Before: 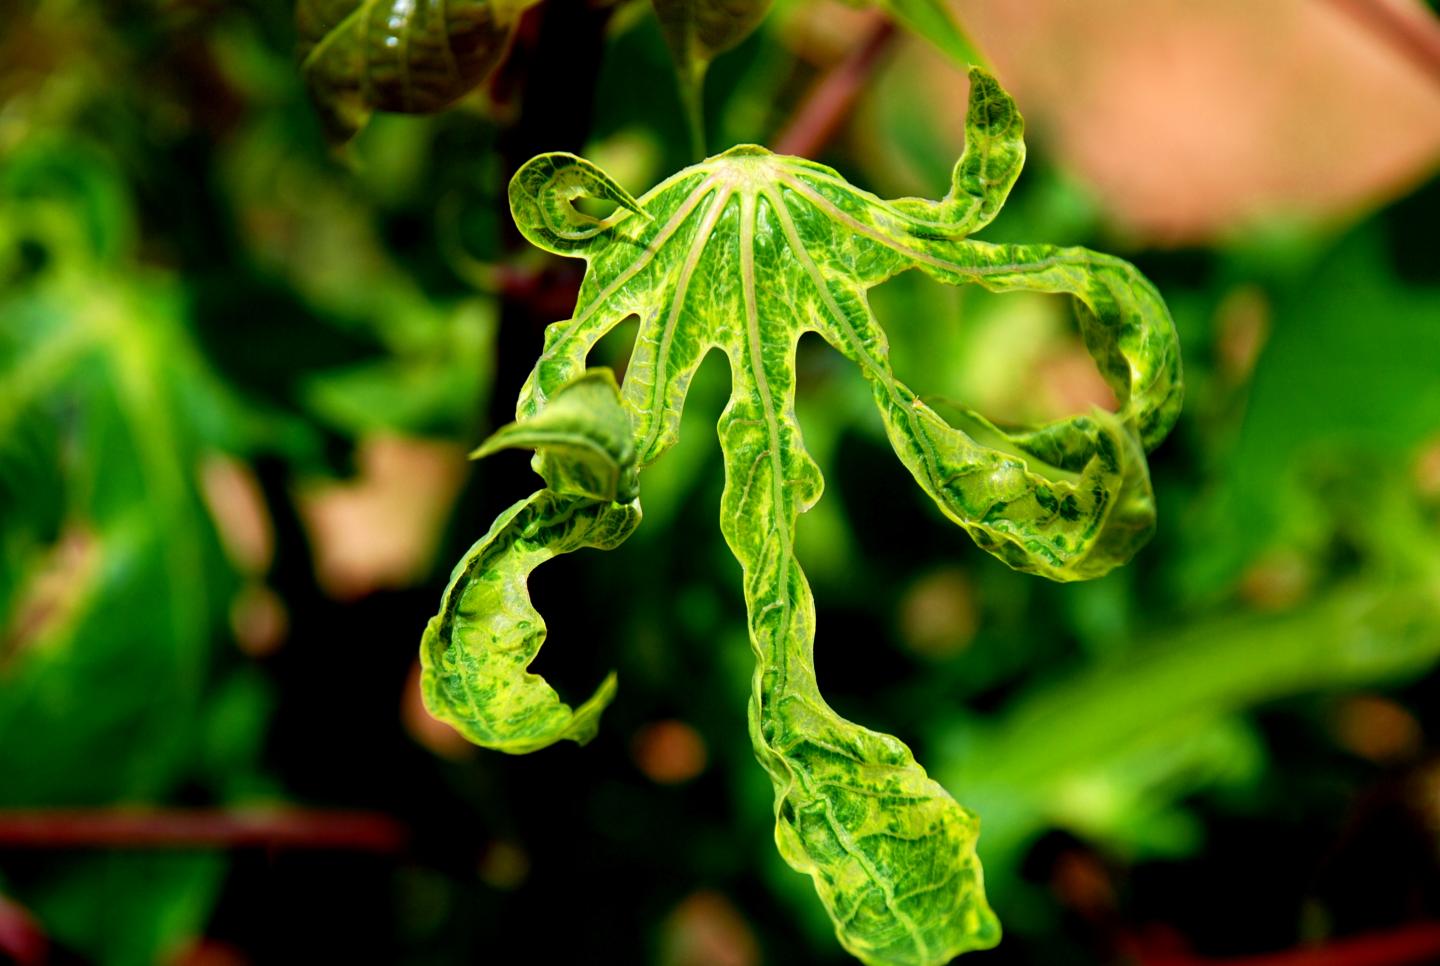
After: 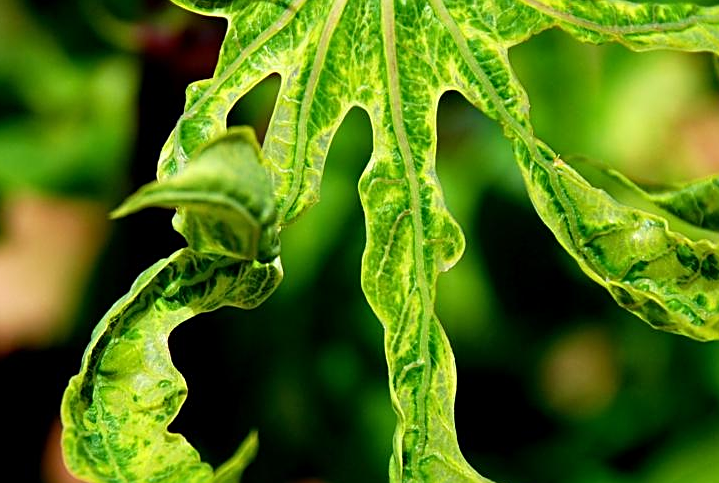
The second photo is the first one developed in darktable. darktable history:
crop: left 25%, top 25%, right 25%, bottom 25%
sharpen: on, module defaults
white balance: red 0.982, blue 1.018
local contrast: mode bilateral grid, contrast 15, coarseness 36, detail 105%, midtone range 0.2
